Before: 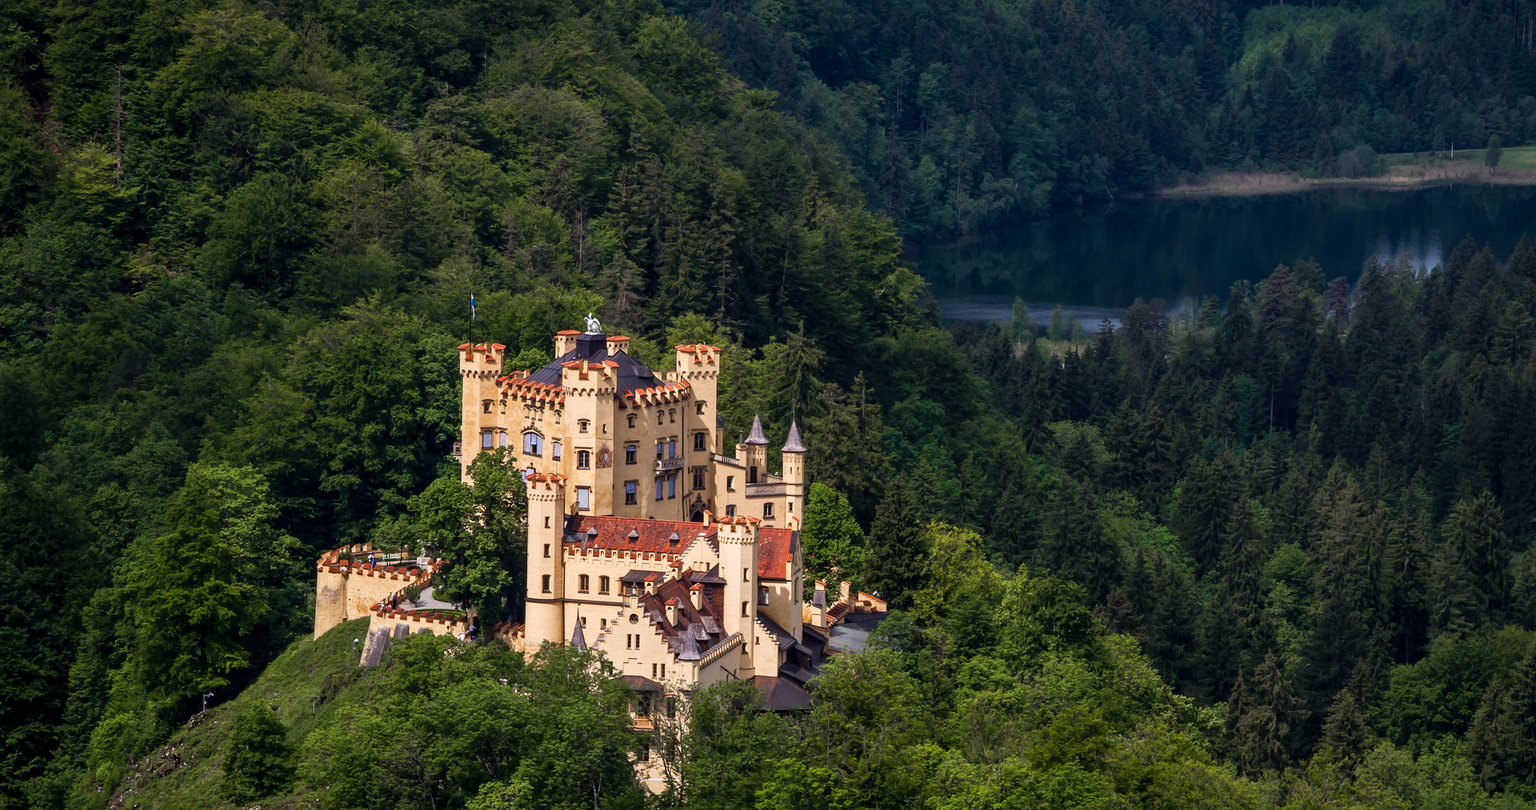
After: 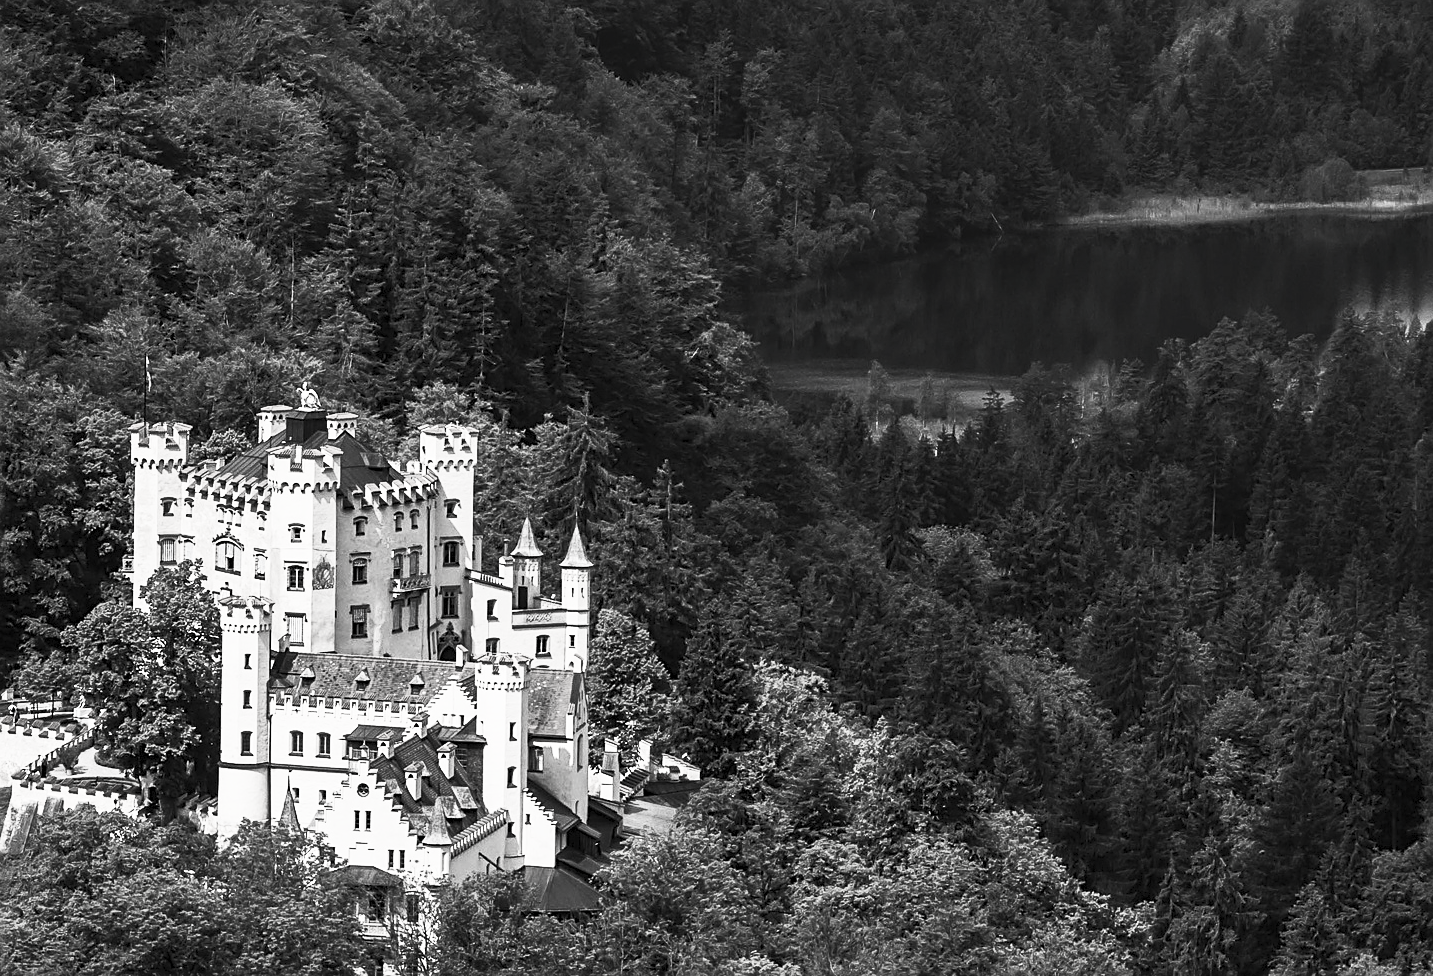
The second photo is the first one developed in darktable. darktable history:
sharpen: on, module defaults
contrast brightness saturation: contrast 0.515, brightness 0.454, saturation -0.987
crop and rotate: left 23.563%, top 3.392%, right 6.441%, bottom 6.173%
